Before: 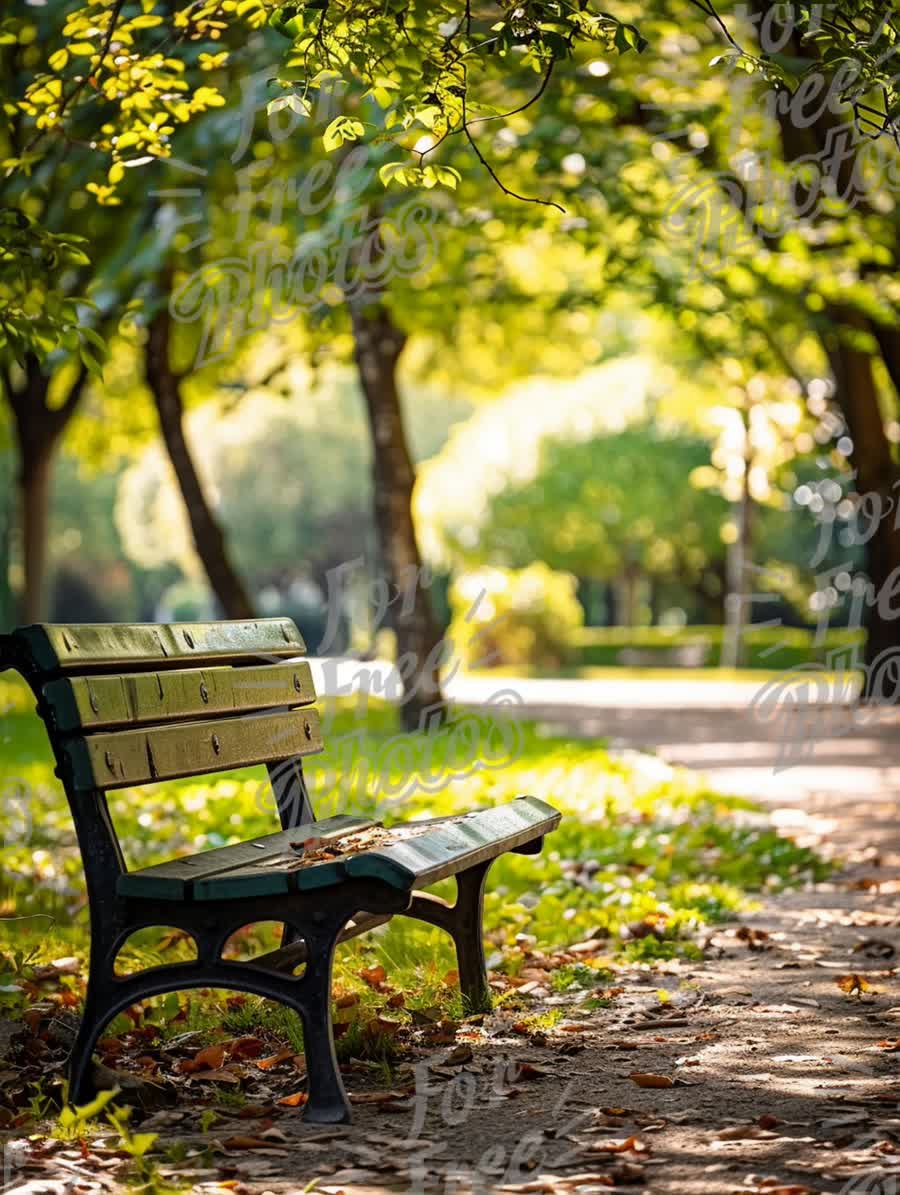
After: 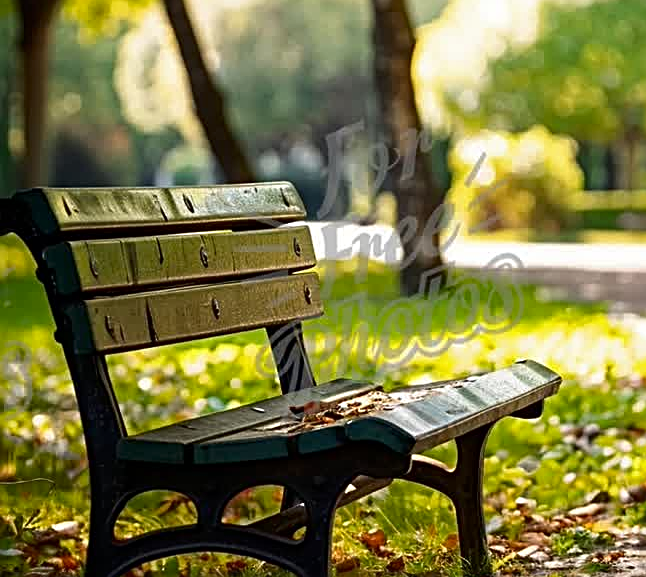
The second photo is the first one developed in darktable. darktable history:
contrast brightness saturation: brightness -0.093
crop: top 36.531%, right 28.18%, bottom 15.14%
sharpen: radius 2.535, amount 0.622
